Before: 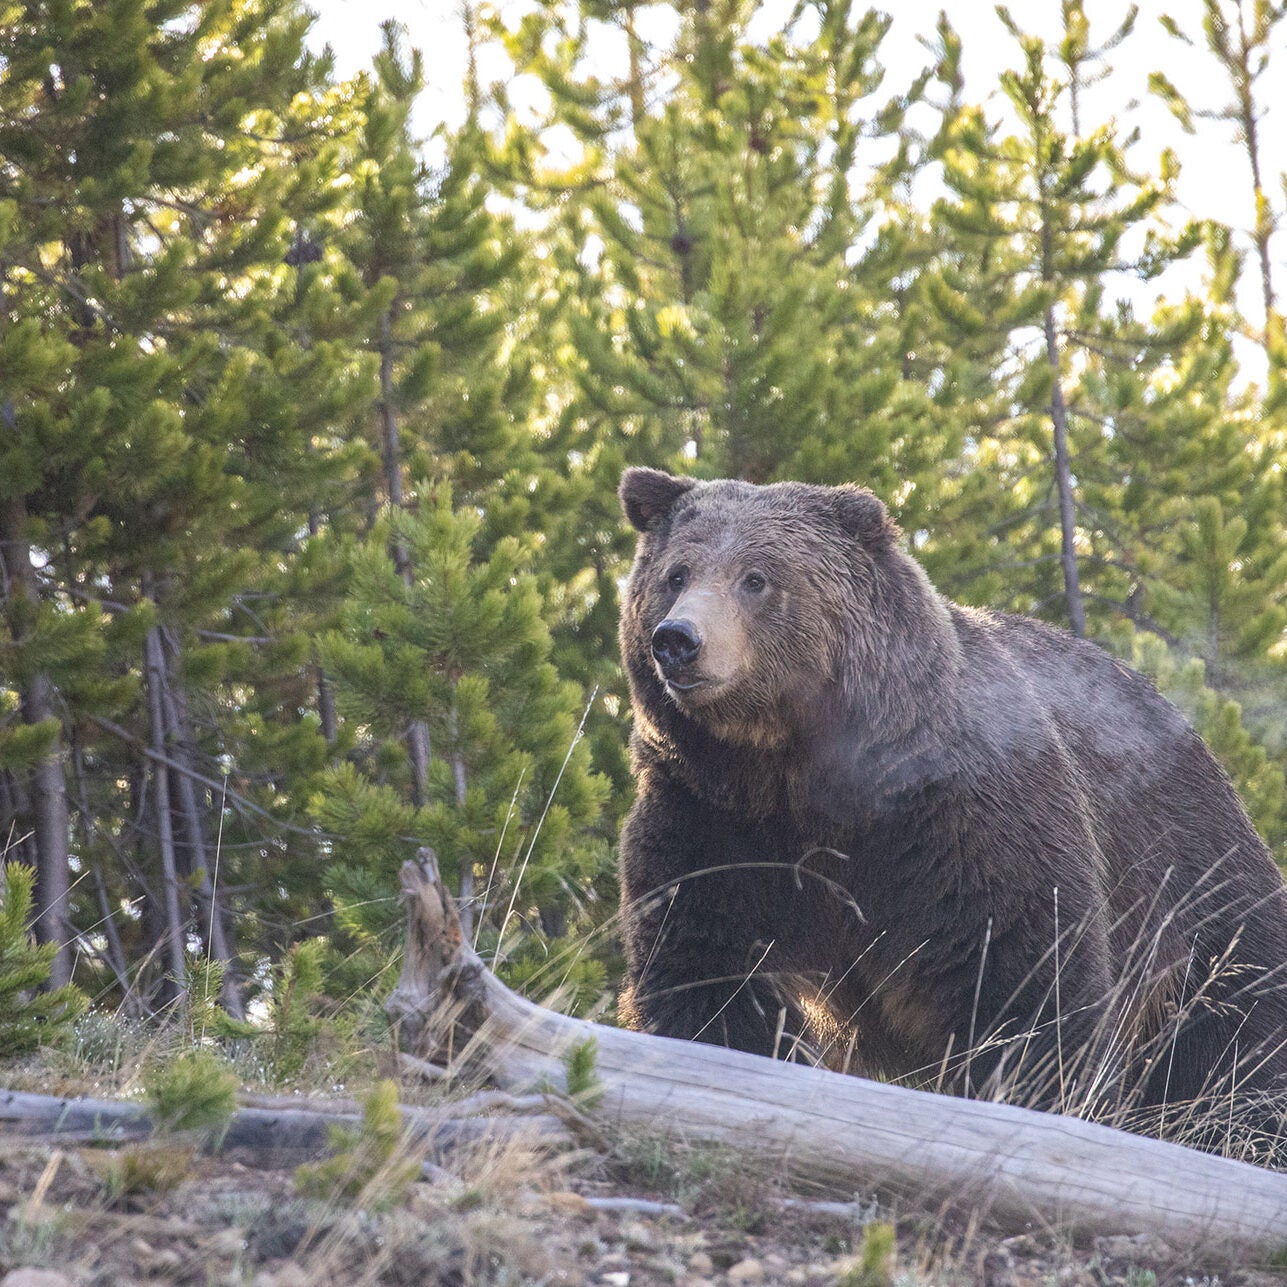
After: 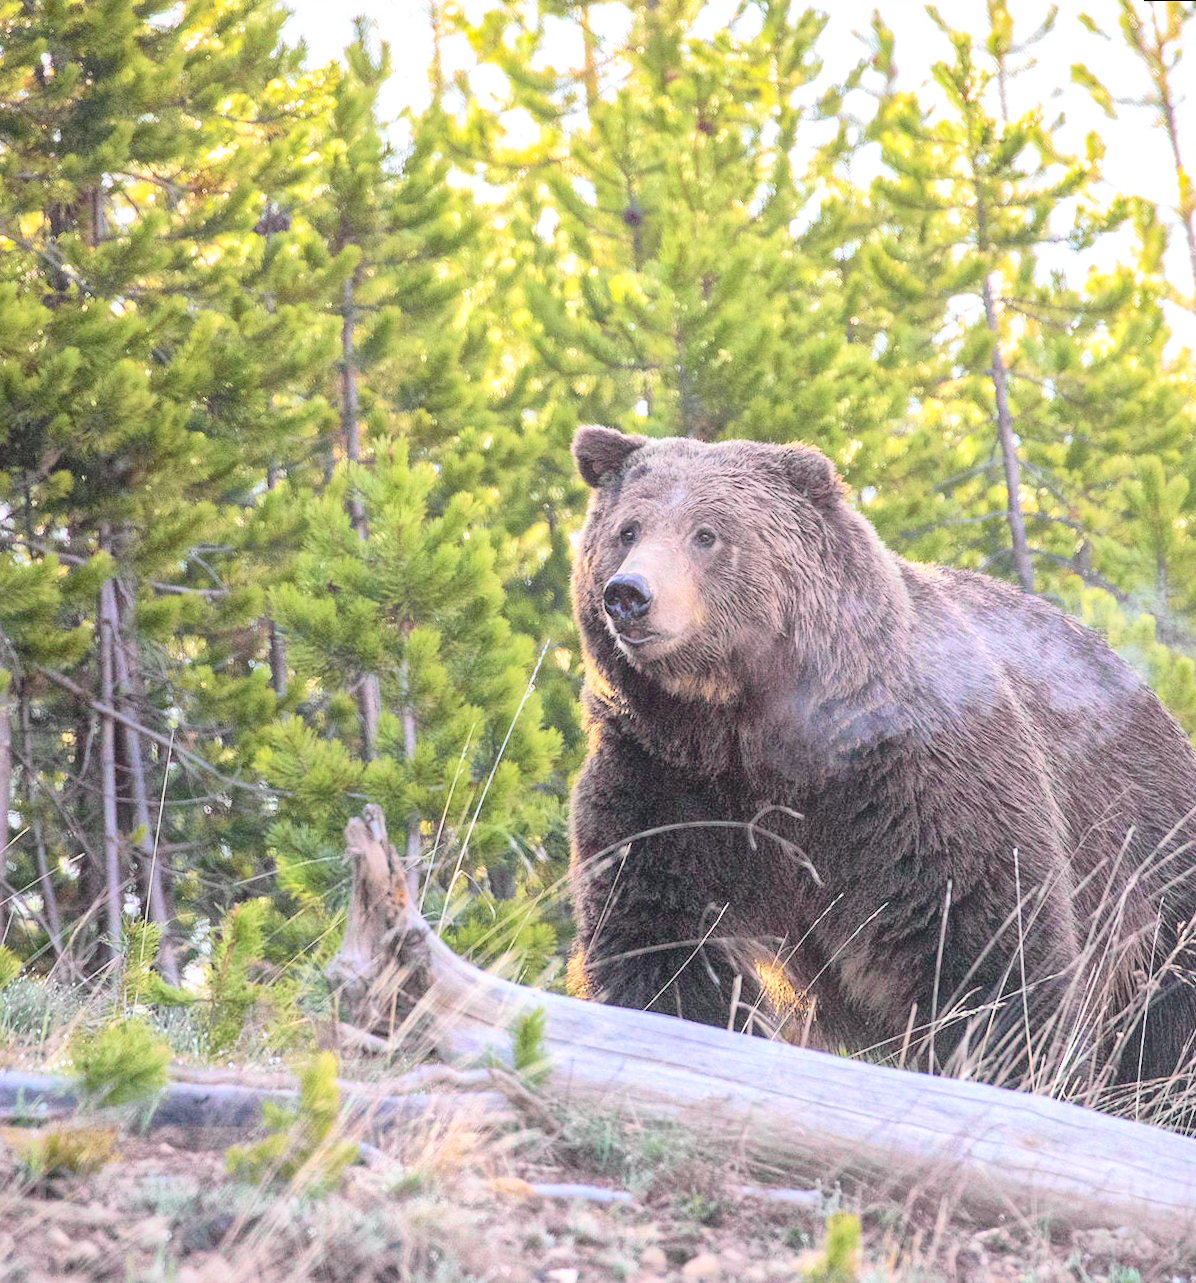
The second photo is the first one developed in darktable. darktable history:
rotate and perspective: rotation 0.215°, lens shift (vertical) -0.139, crop left 0.069, crop right 0.939, crop top 0.002, crop bottom 0.996
tone curve: curves: ch0 [(0, 0.014) (0.12, 0.096) (0.386, 0.49) (0.54, 0.684) (0.751, 0.855) (0.89, 0.943) (0.998, 0.989)]; ch1 [(0, 0) (0.133, 0.099) (0.437, 0.41) (0.5, 0.5) (0.517, 0.536) (0.548, 0.575) (0.582, 0.639) (0.627, 0.692) (0.836, 0.868) (1, 1)]; ch2 [(0, 0) (0.374, 0.341) (0.456, 0.443) (0.478, 0.49) (0.501, 0.5) (0.528, 0.538) (0.55, 0.6) (0.572, 0.633) (0.702, 0.775) (1, 1)], color space Lab, independent channels, preserve colors none
global tonemap: drago (1, 100), detail 1
